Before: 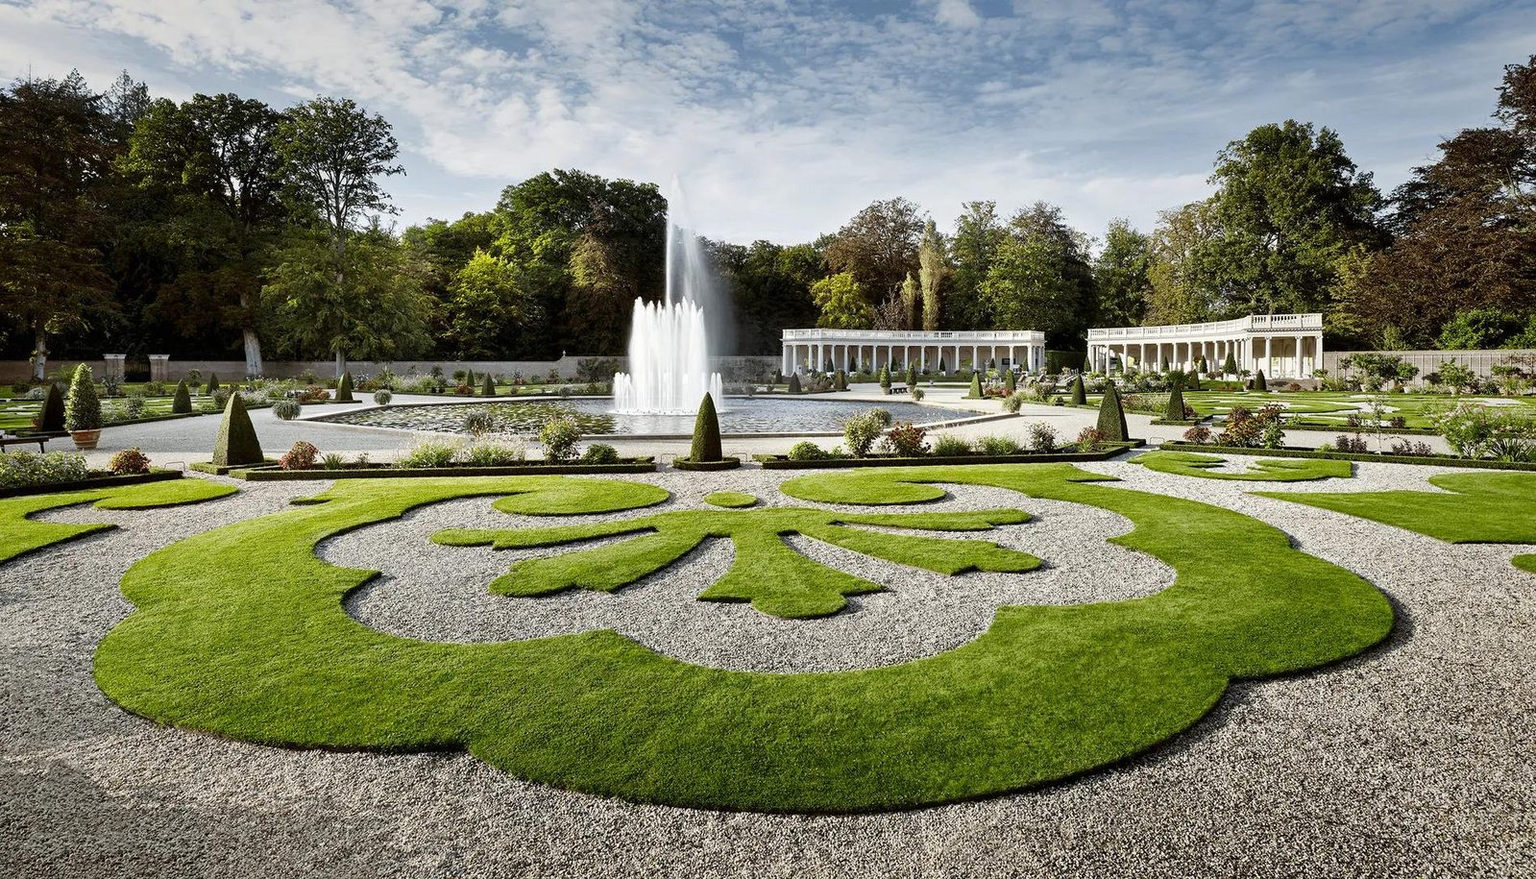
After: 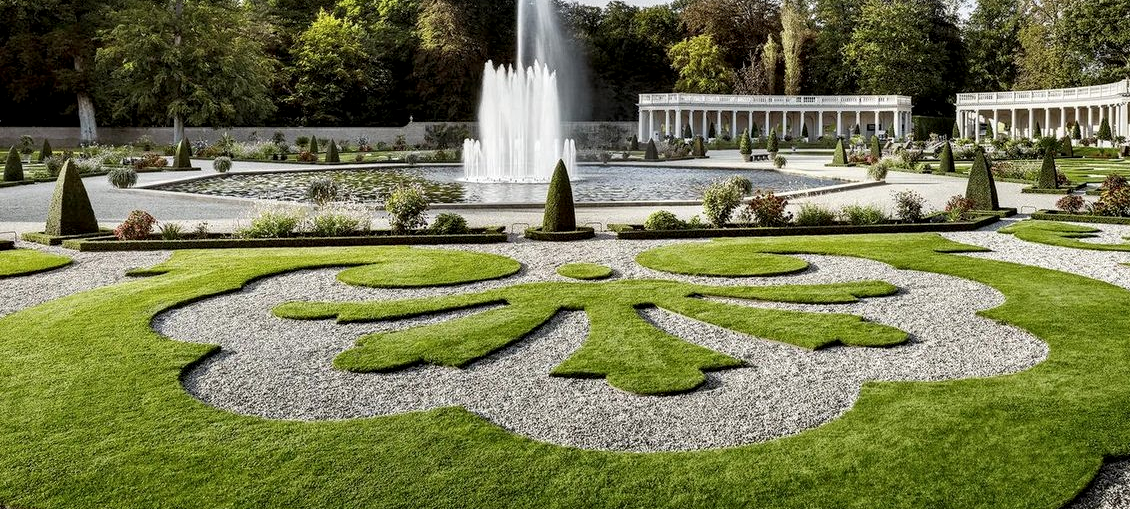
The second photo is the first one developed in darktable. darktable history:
contrast brightness saturation: contrast 0.012, saturation -0.057
local contrast: shadows 95%, midtone range 0.496
crop: left 11.031%, top 27.308%, right 18.265%, bottom 16.997%
